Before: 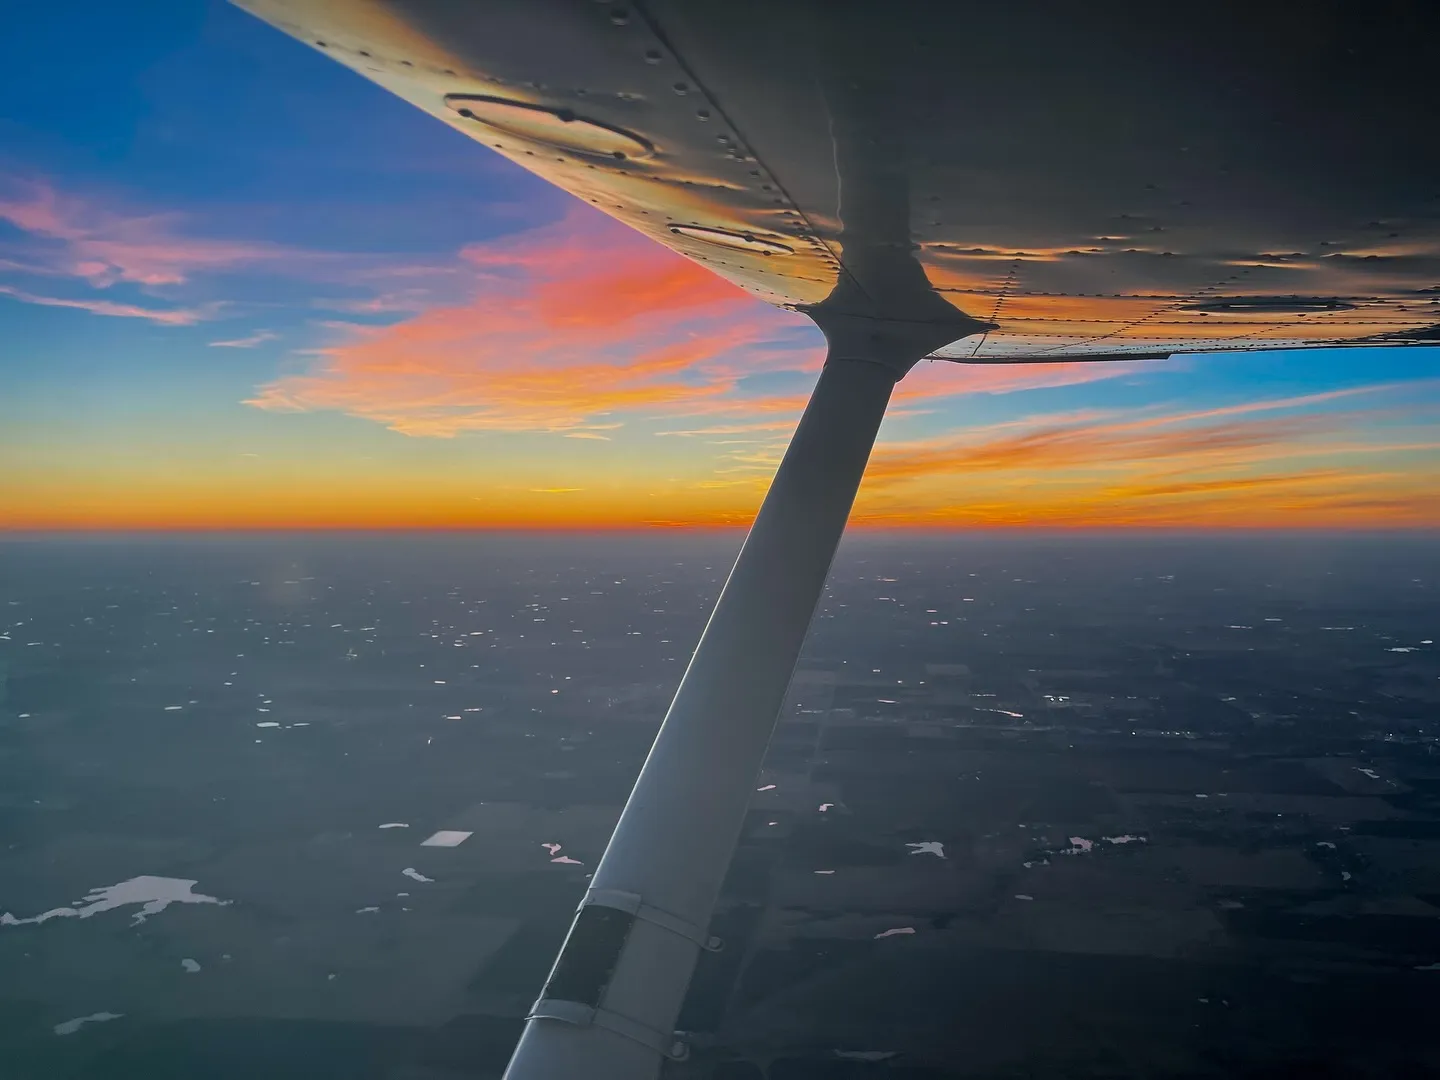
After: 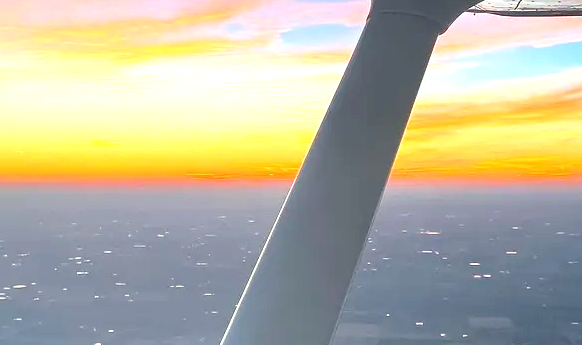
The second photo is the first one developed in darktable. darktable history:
exposure: black level correction 0, exposure 1.388 EV, compensate exposure bias true, compensate highlight preservation false
tone equalizer: on, module defaults
crop: left 31.751%, top 32.172%, right 27.8%, bottom 35.83%
